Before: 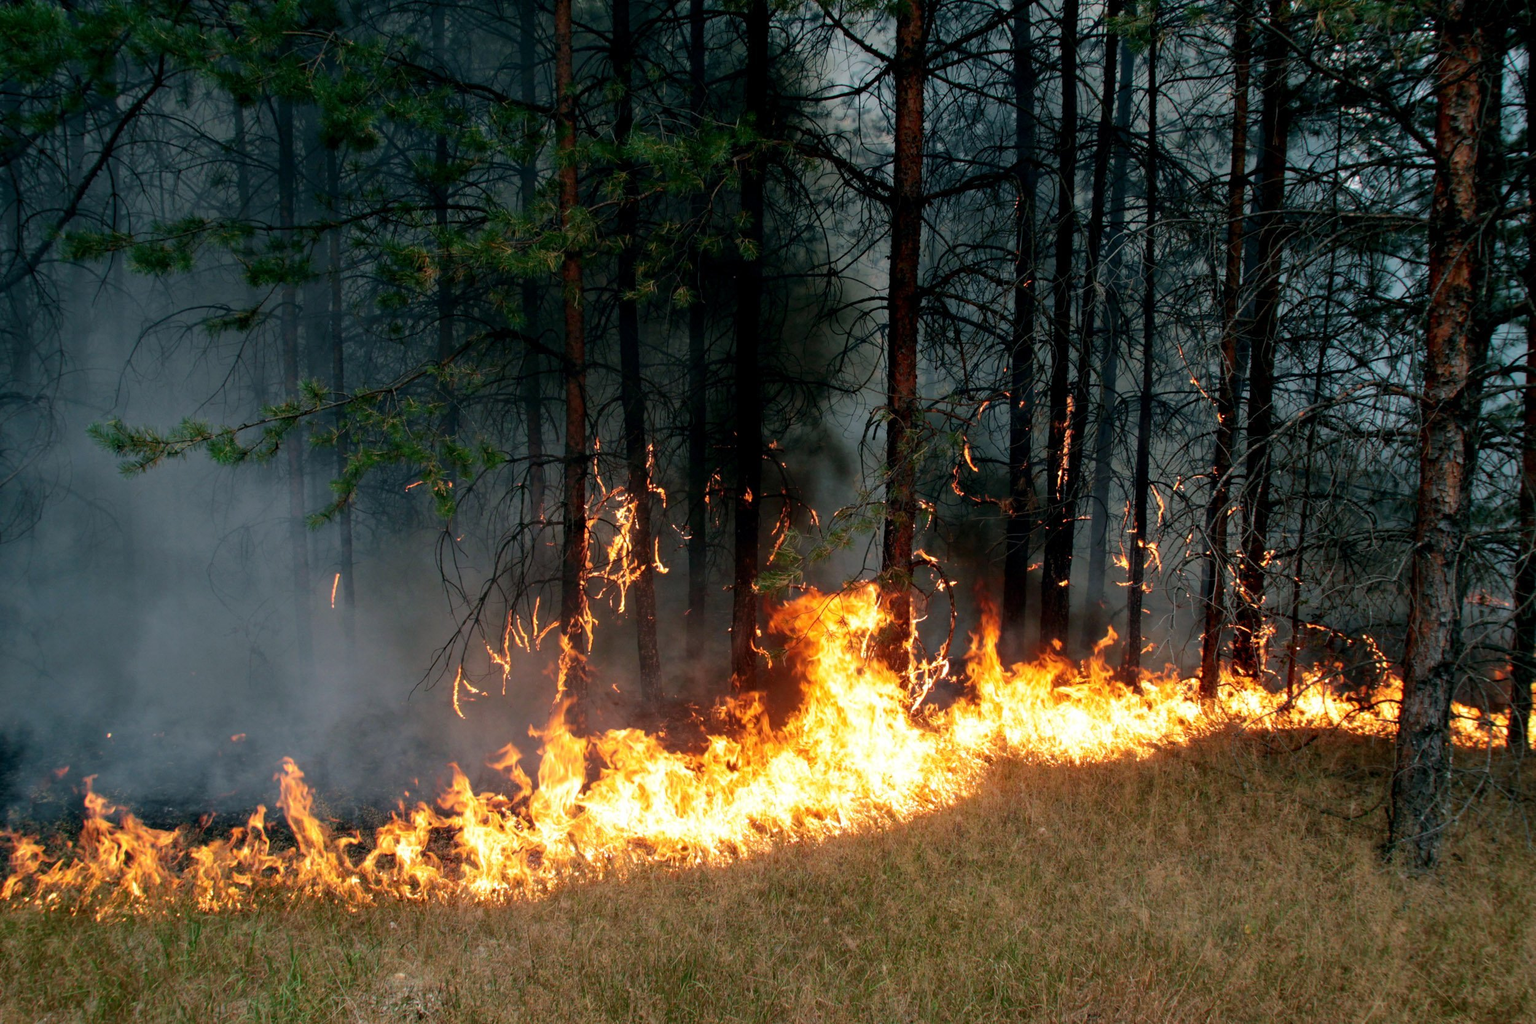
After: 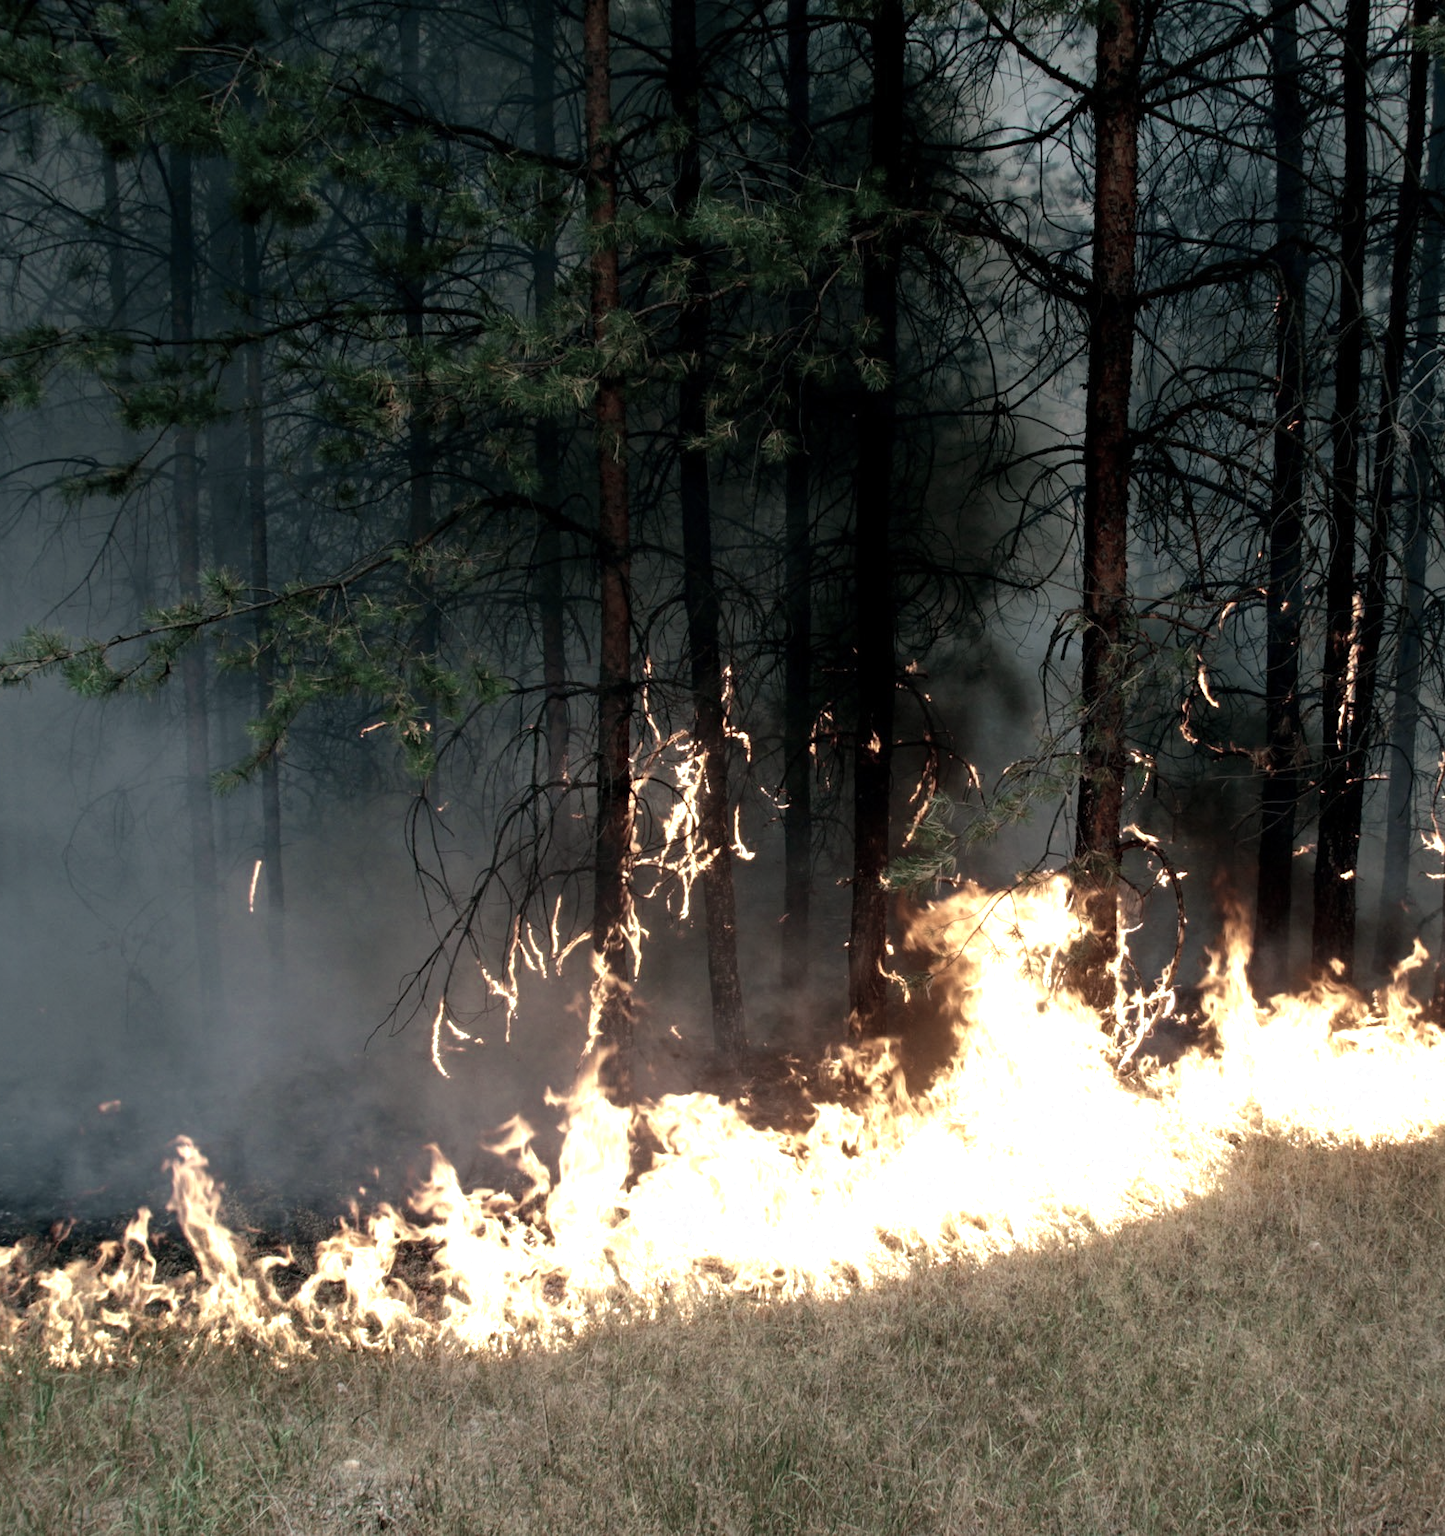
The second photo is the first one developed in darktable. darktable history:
crop: left 10.799%, right 26.437%
color zones: curves: ch0 [(0.25, 0.667) (0.758, 0.368)]; ch1 [(0.215, 0.245) (0.761, 0.373)]; ch2 [(0.247, 0.554) (0.761, 0.436)]
